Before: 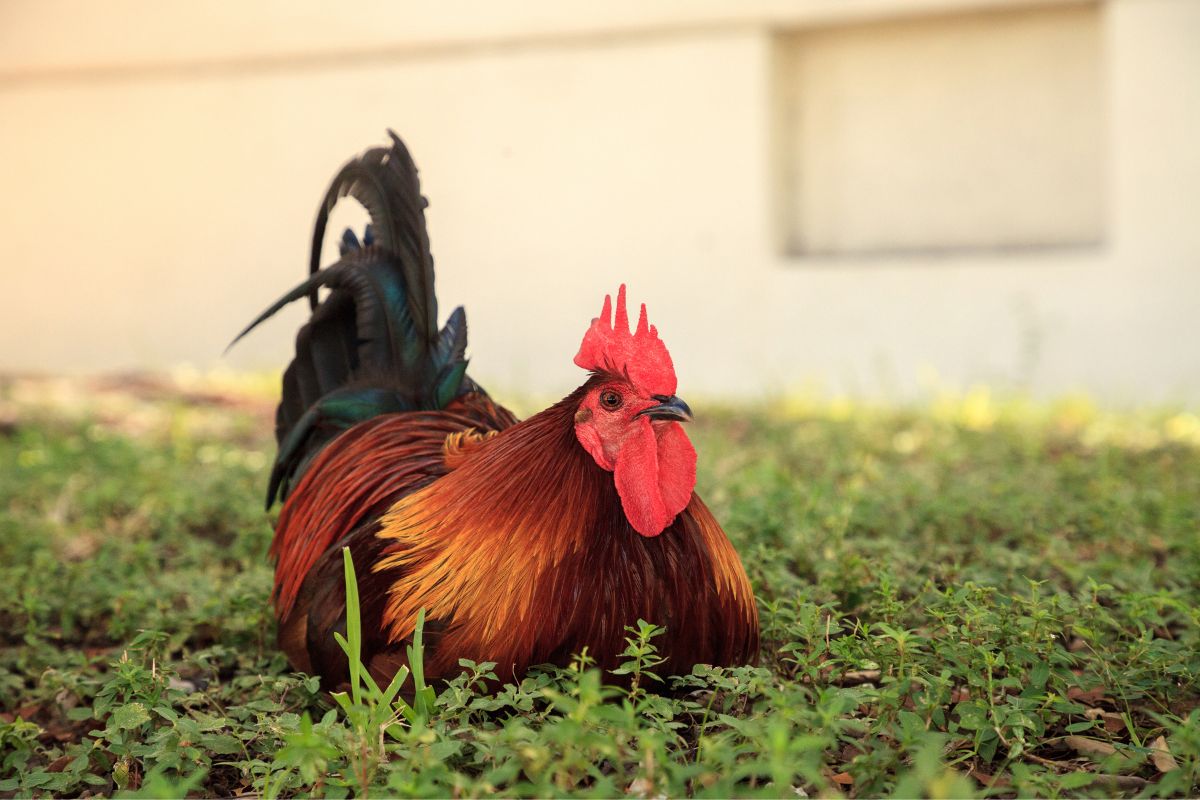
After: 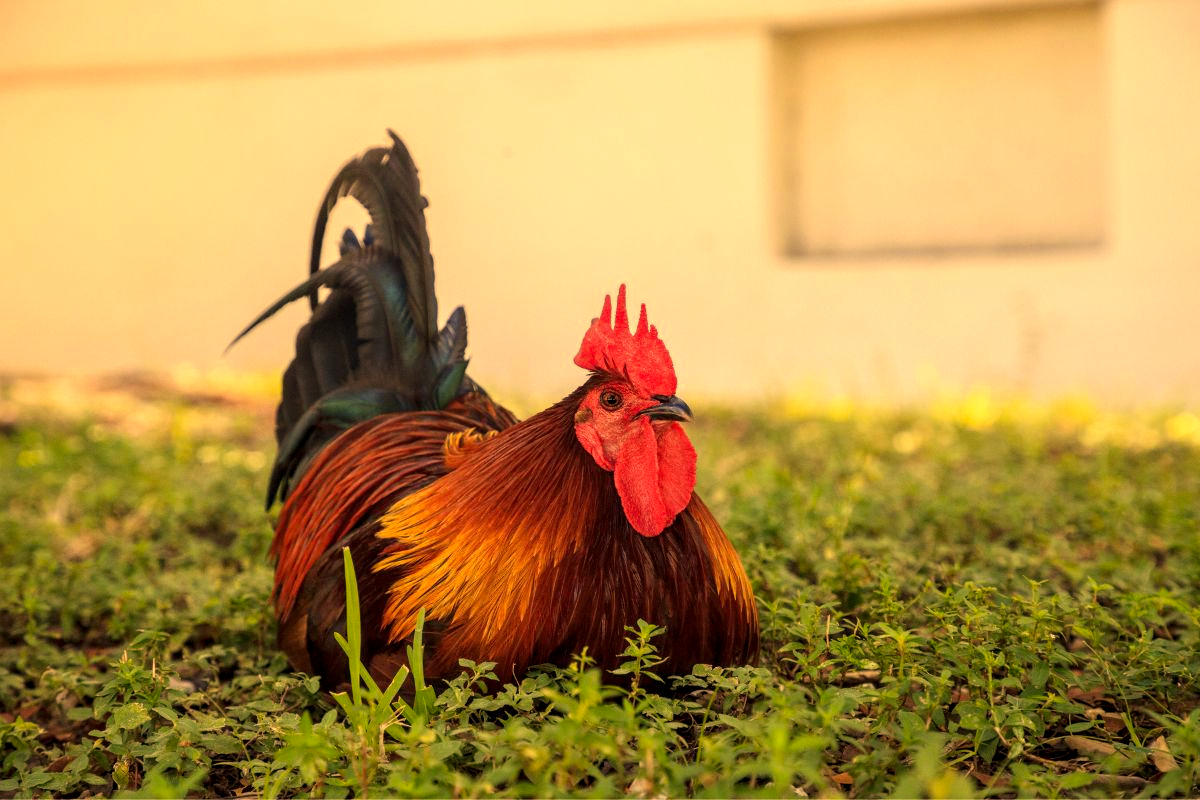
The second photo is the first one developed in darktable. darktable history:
local contrast: on, module defaults
color correction: highlights a* 14.93, highlights b* 32.21
